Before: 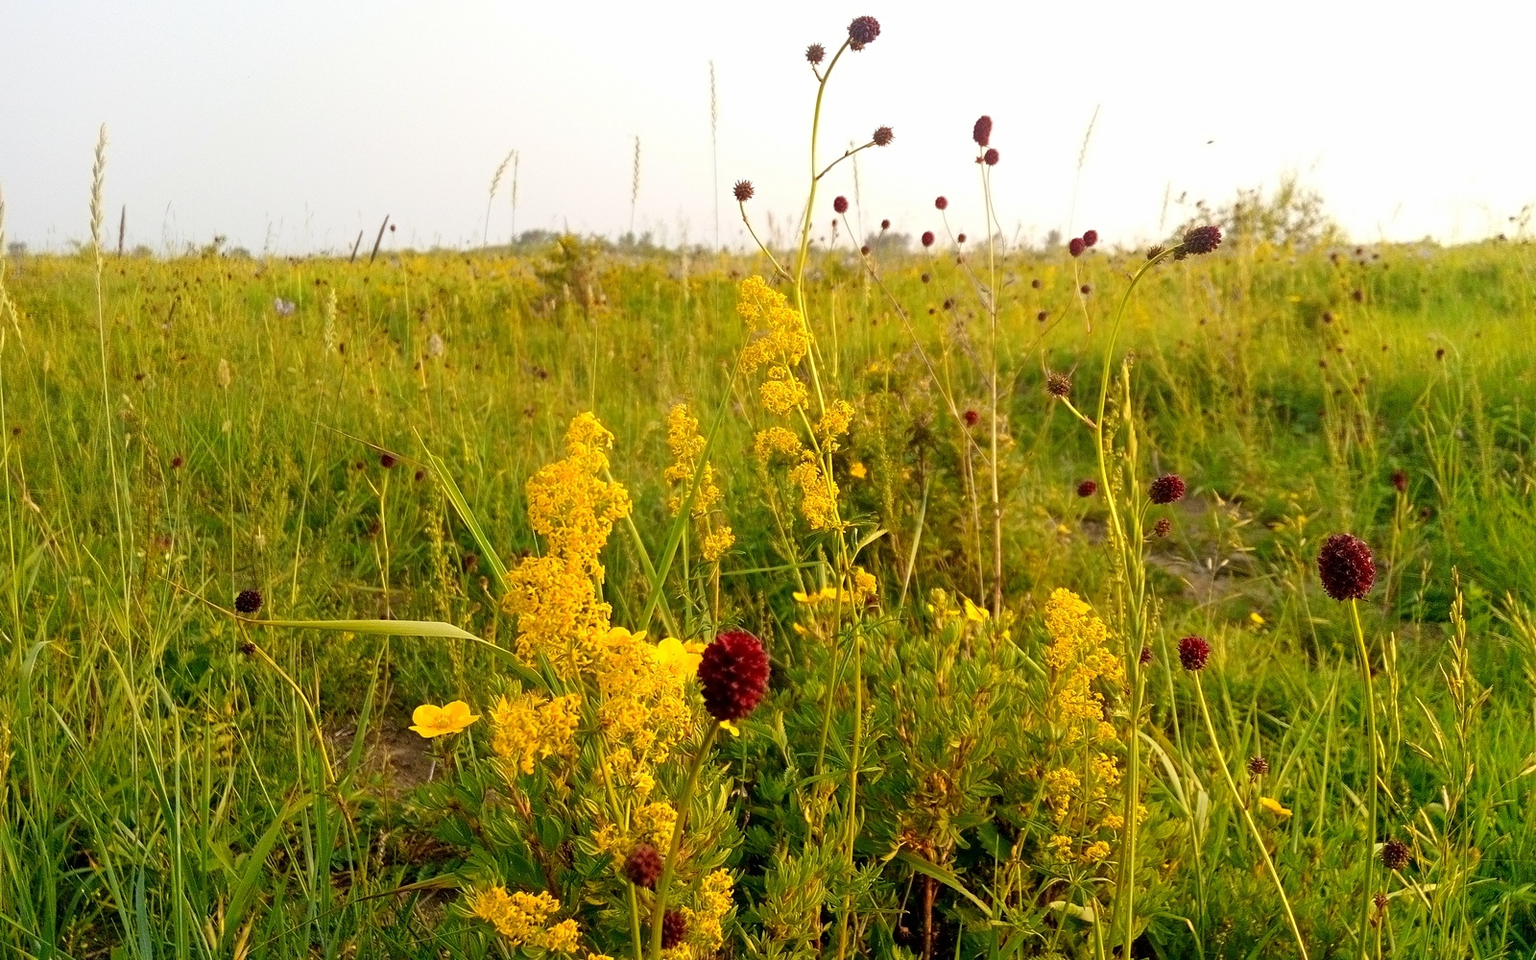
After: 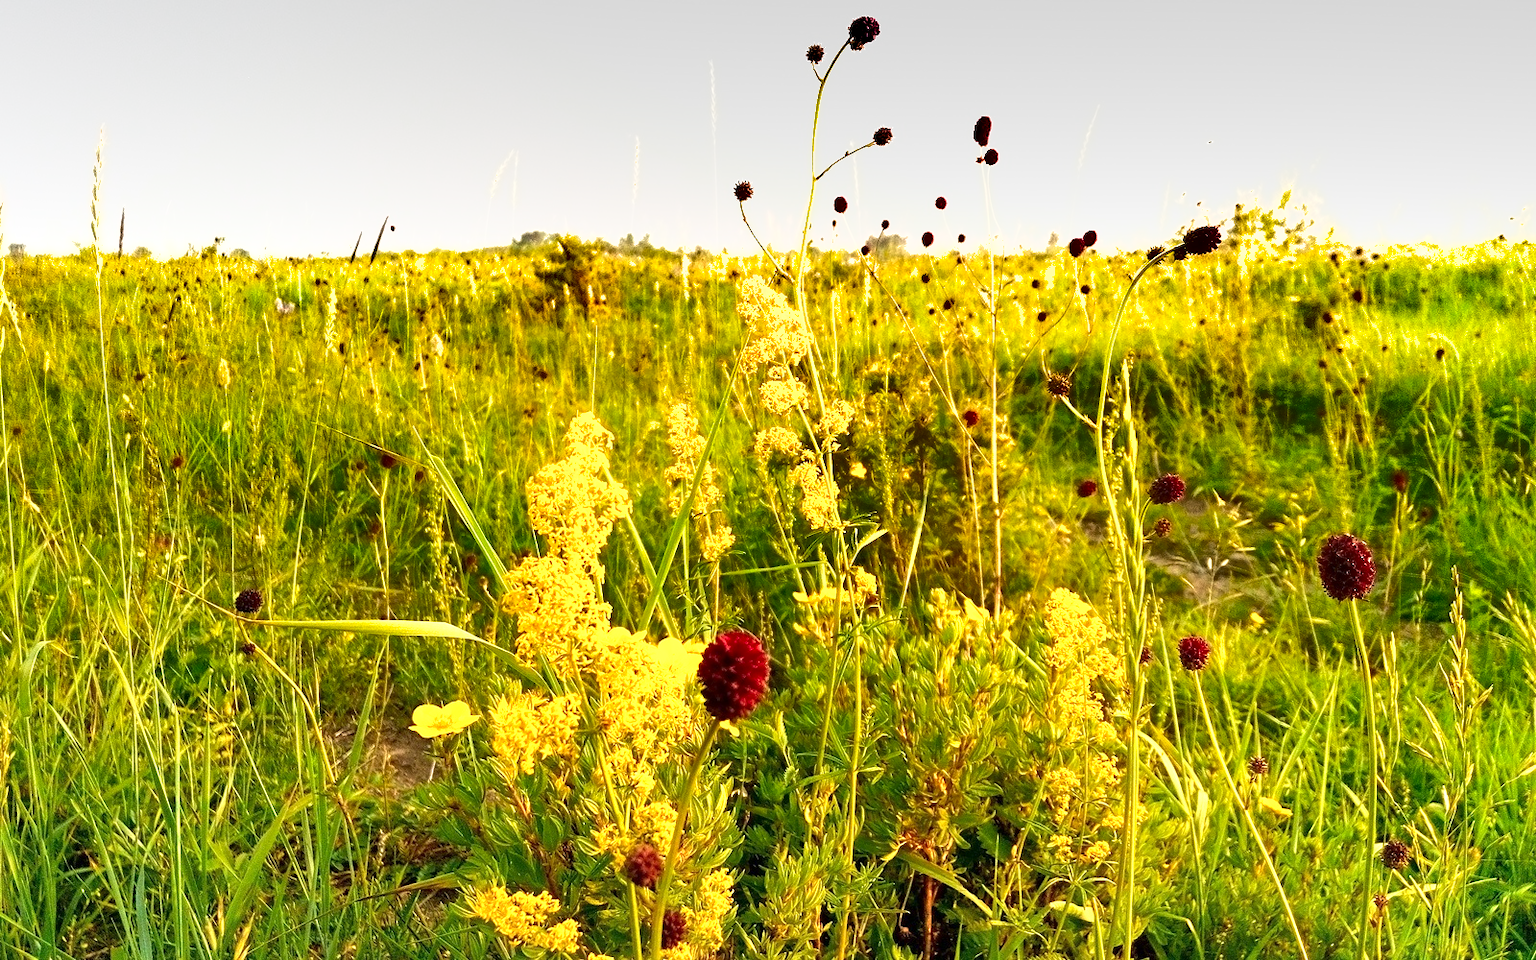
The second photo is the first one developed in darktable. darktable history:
exposure: exposure 1.153 EV, compensate highlight preservation false
tone equalizer: on, module defaults
velvia: strength 10.13%
shadows and highlights: radius 336.72, shadows 28.14, soften with gaussian
